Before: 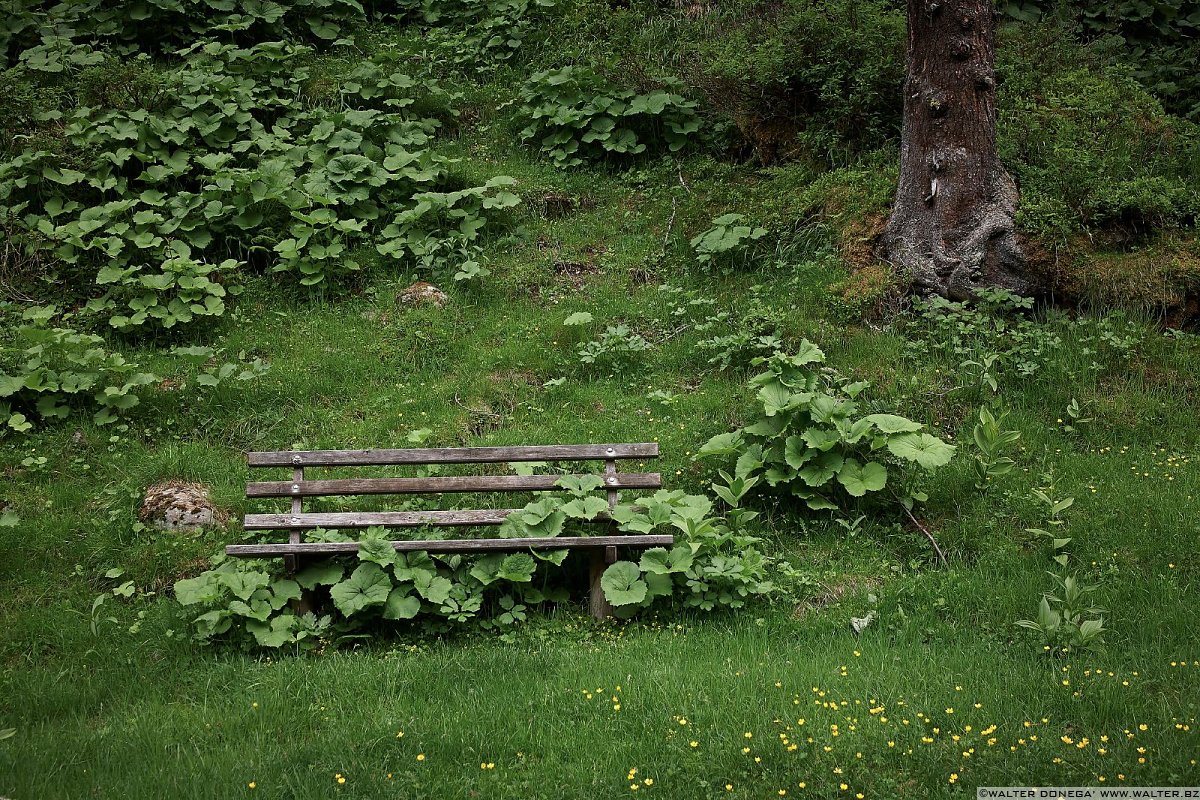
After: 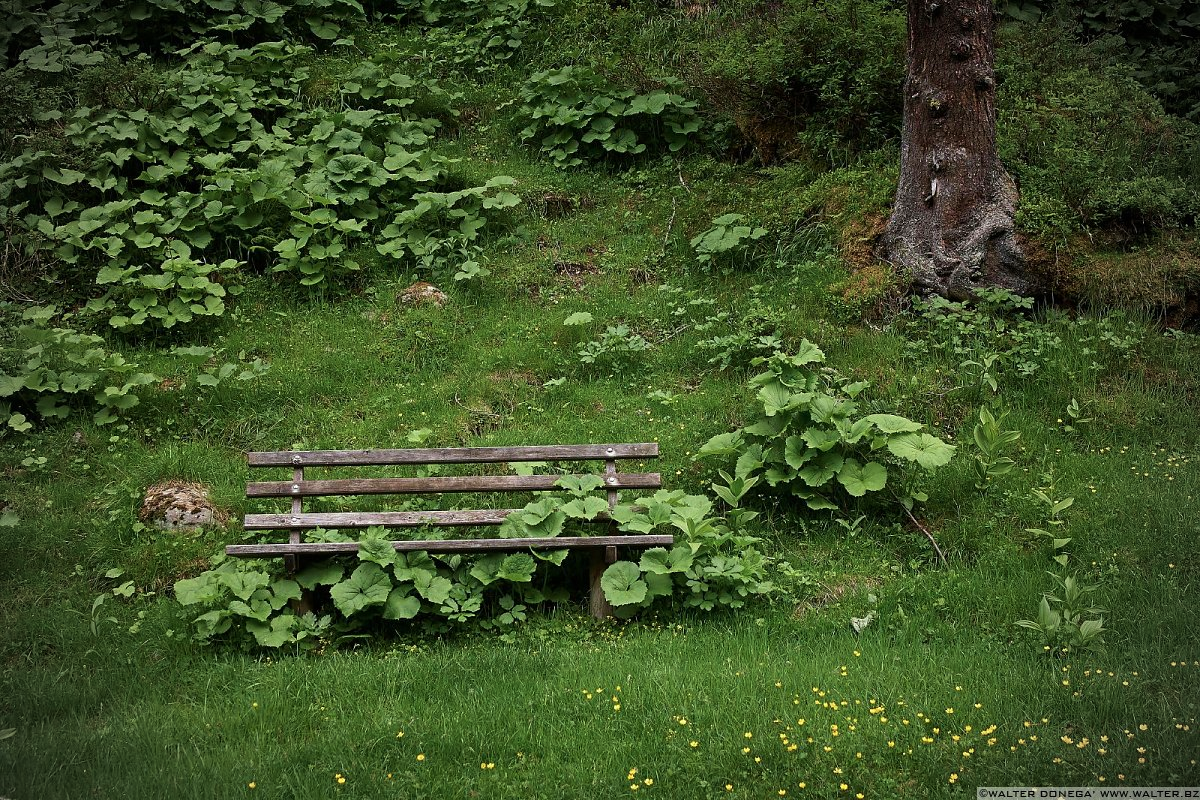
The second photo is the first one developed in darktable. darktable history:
vignetting: unbound false
velvia: on, module defaults
